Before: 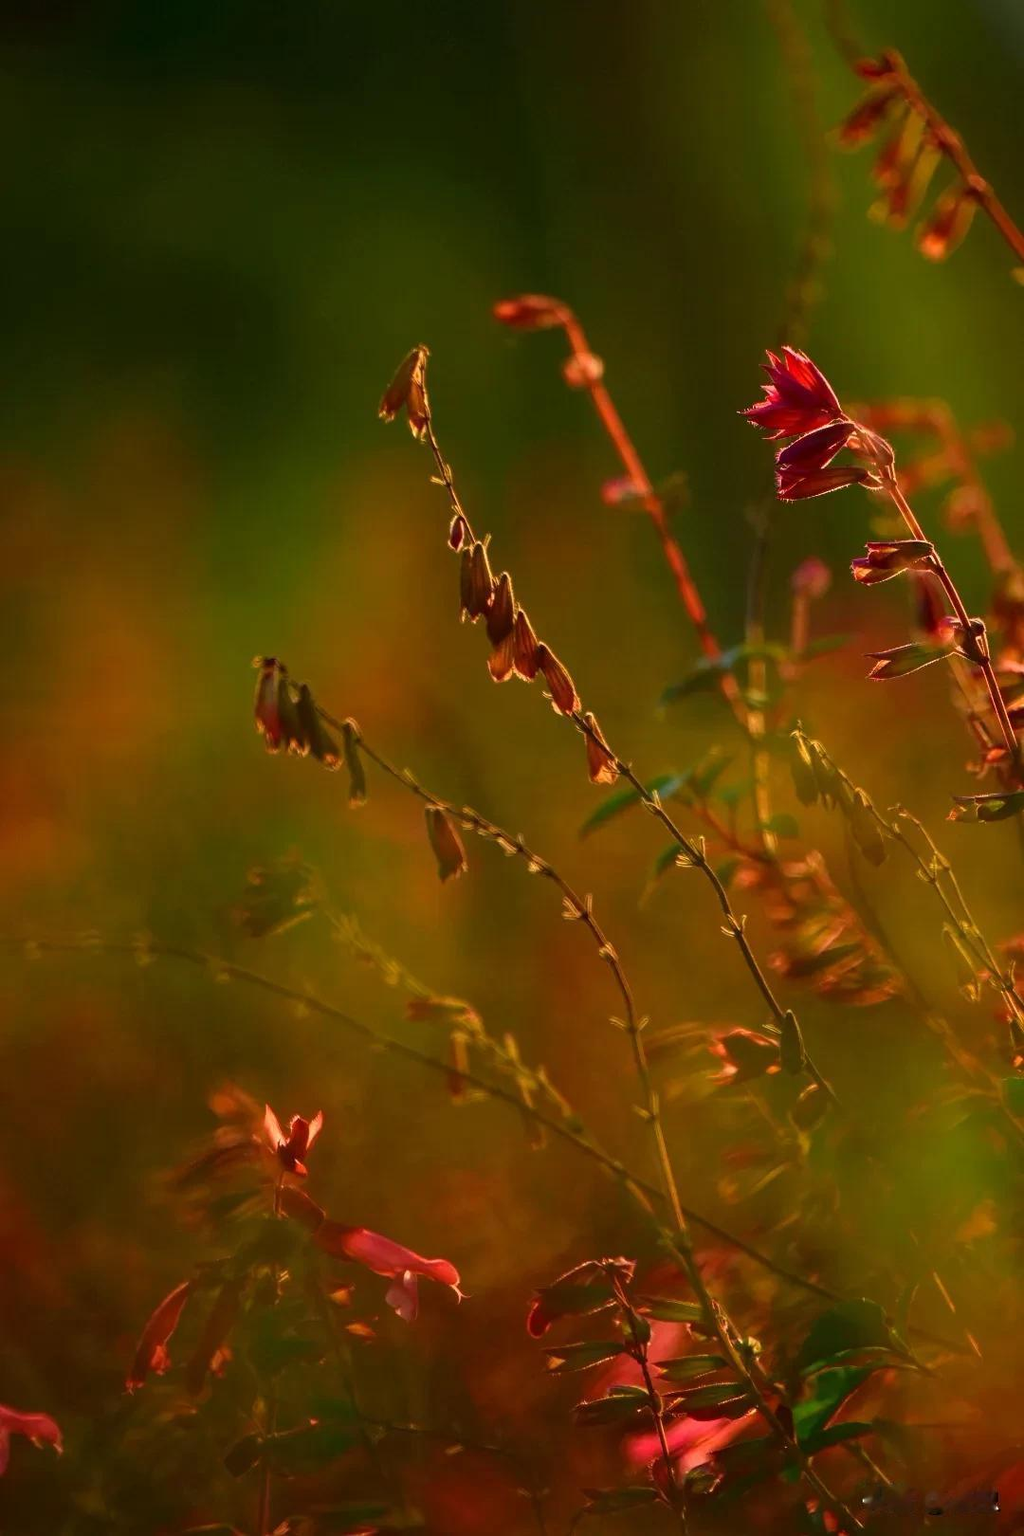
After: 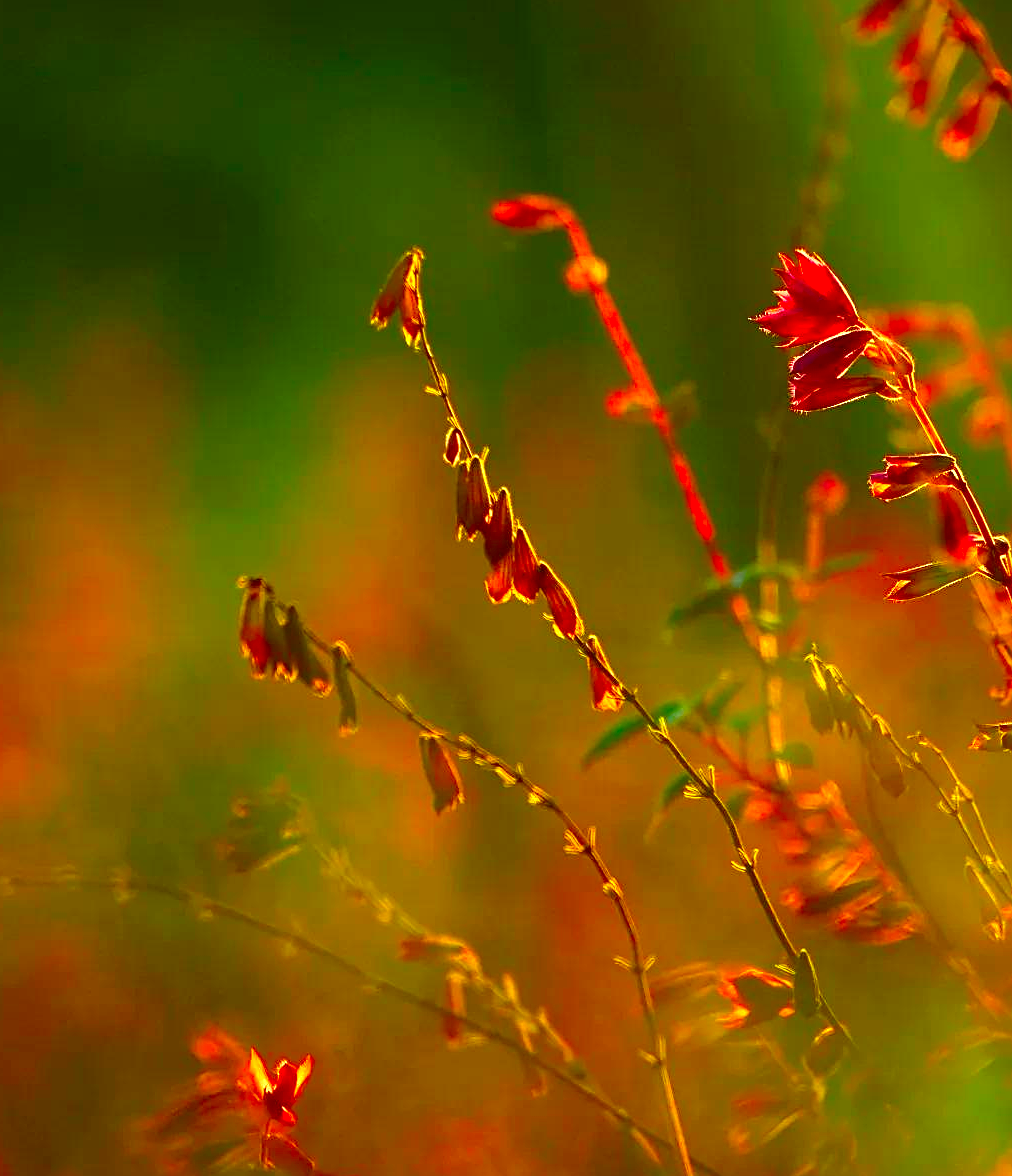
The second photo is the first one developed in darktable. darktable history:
sharpen: on, module defaults
crop: left 2.761%, top 7.164%, right 3.47%, bottom 20.243%
contrast brightness saturation: saturation -0.064
color correction: highlights a* -10.84, highlights b* 9.85, saturation 1.71
exposure: black level correction 0, exposure 0.936 EV, compensate highlight preservation false
